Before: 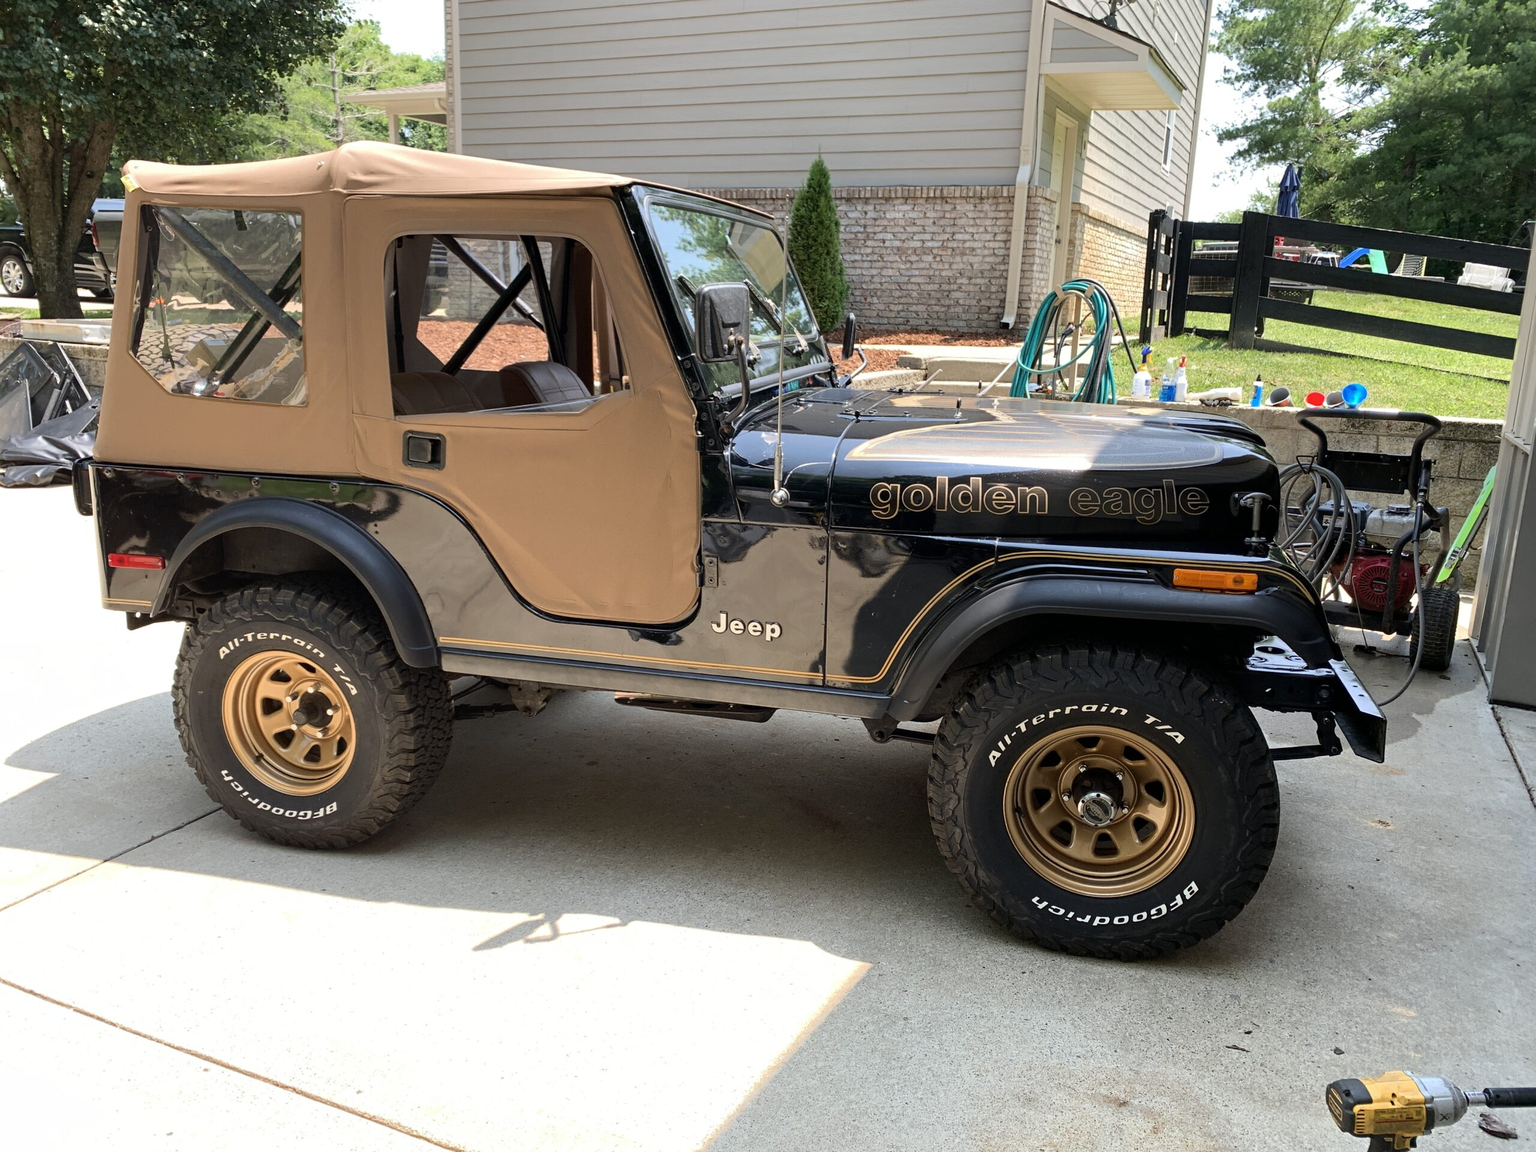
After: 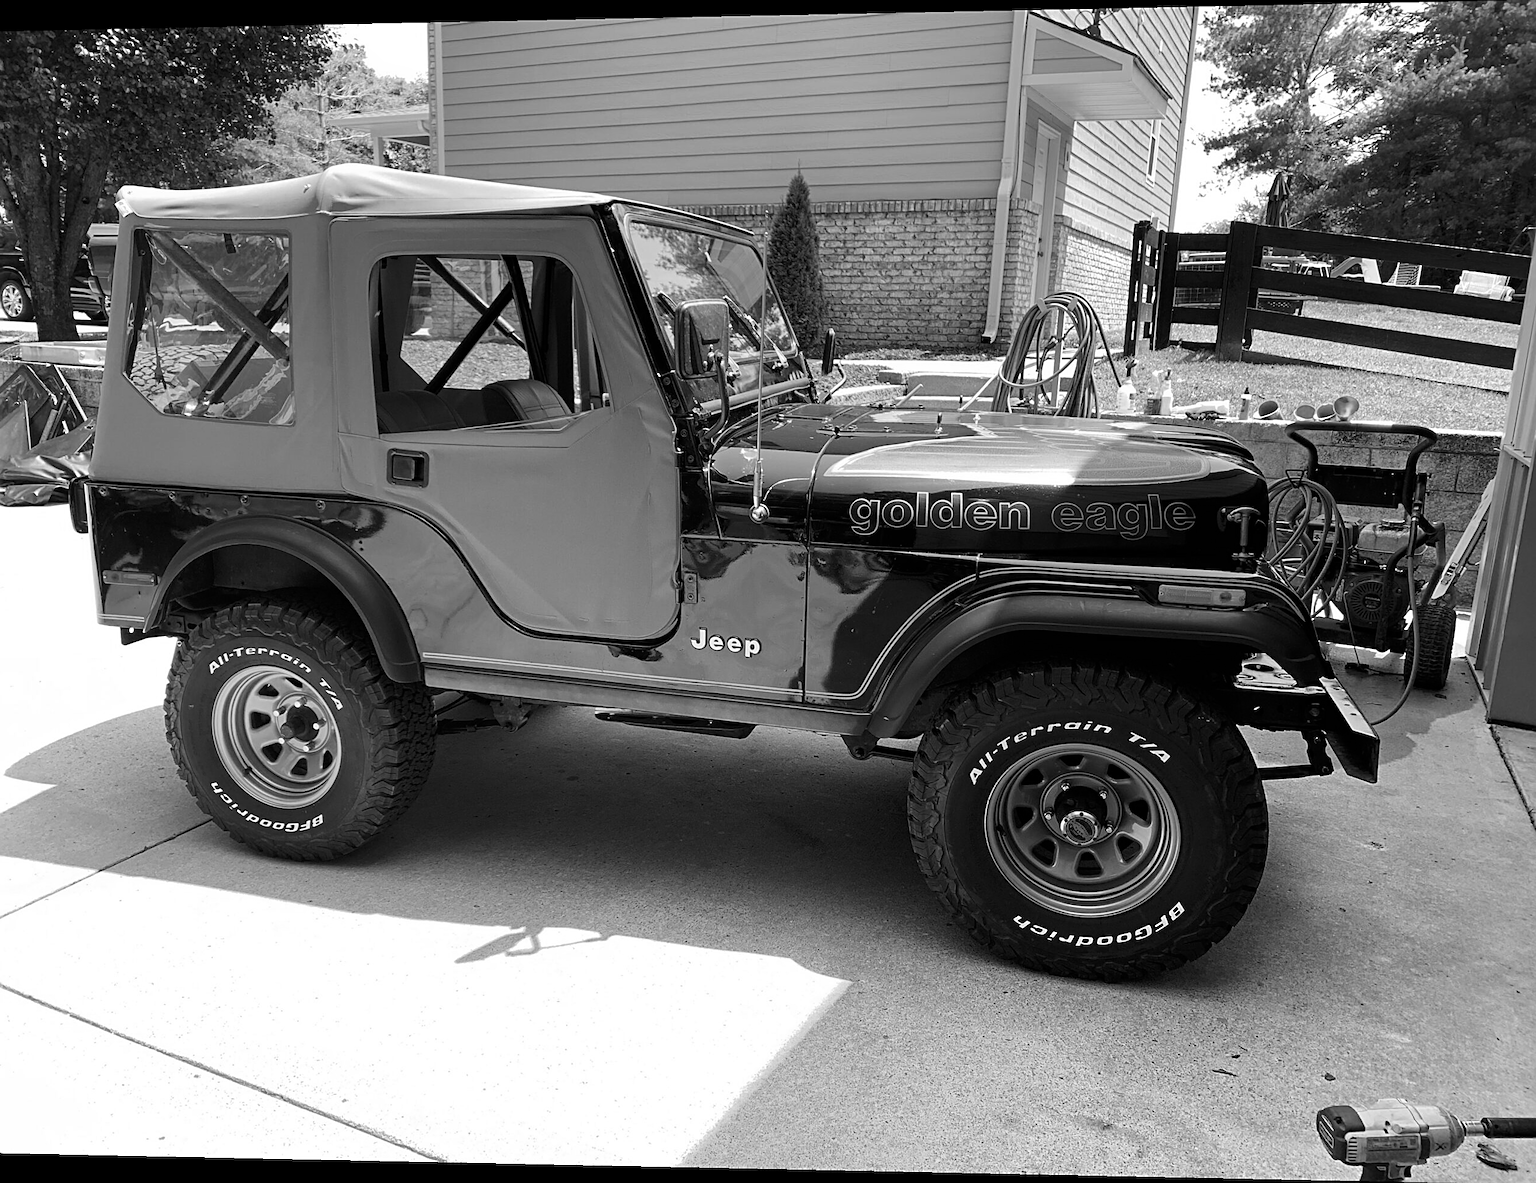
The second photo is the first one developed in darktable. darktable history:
monochrome: on, module defaults
contrast brightness saturation: brightness -0.09
rotate and perspective: lens shift (horizontal) -0.055, automatic cropping off
sharpen: on, module defaults
